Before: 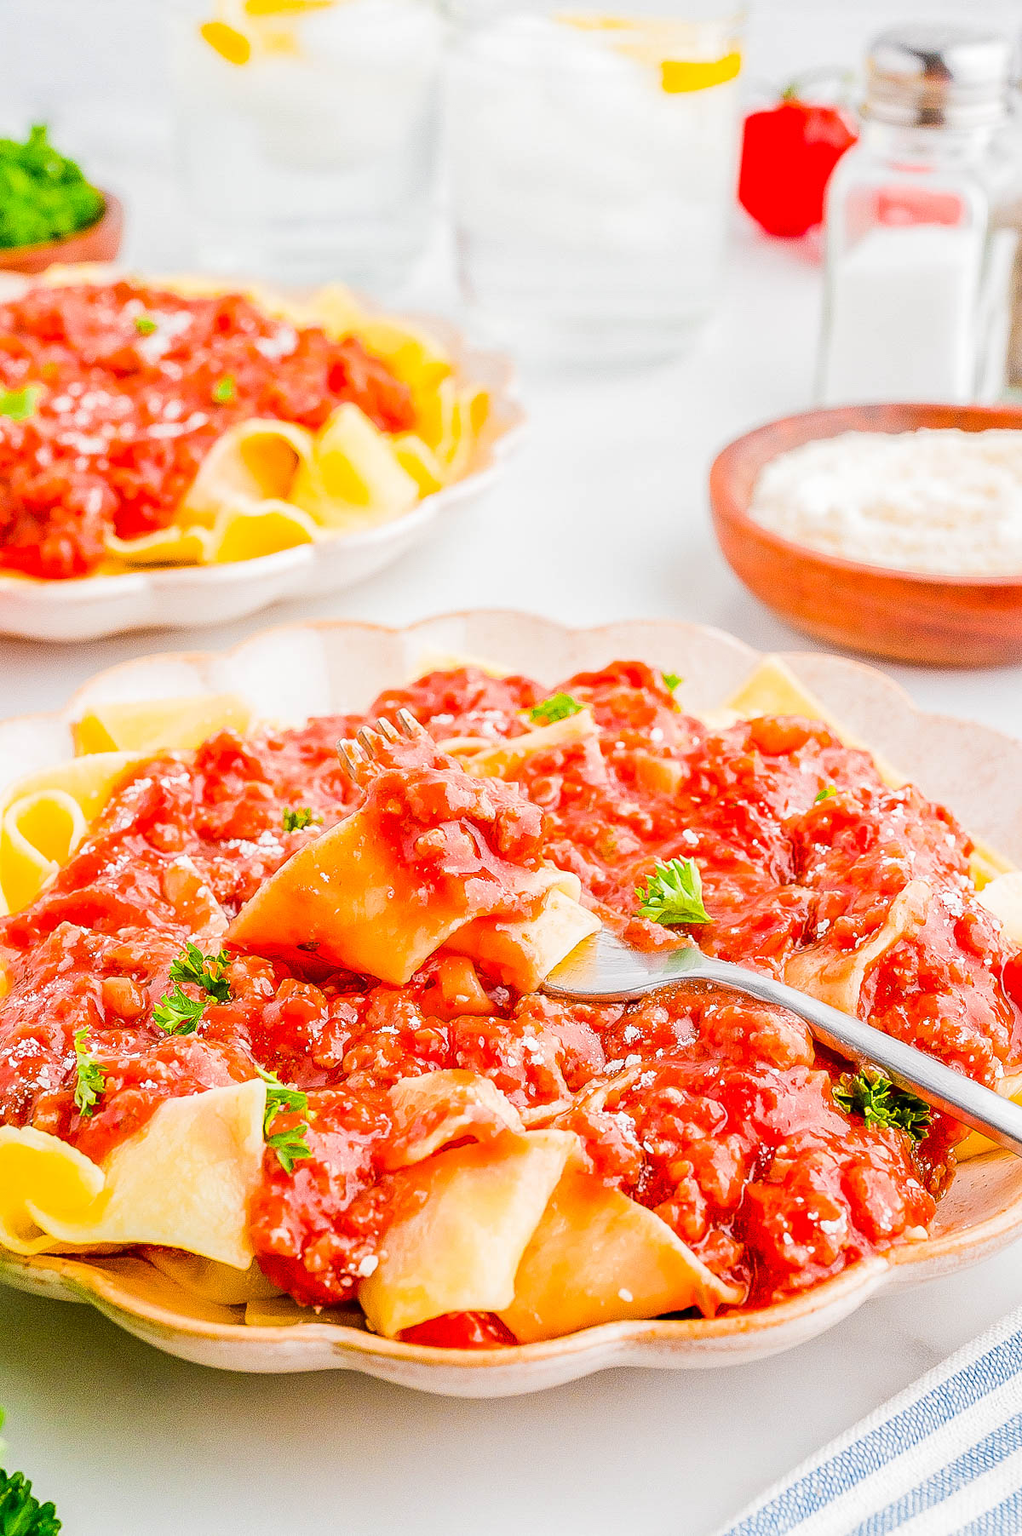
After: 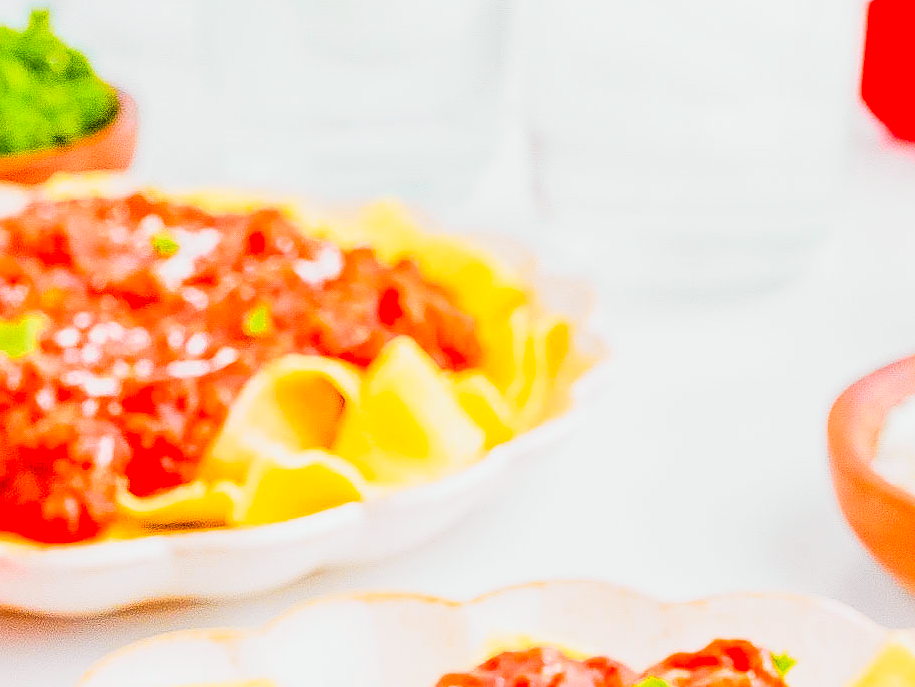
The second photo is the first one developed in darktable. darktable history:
crop: left 0.579%, top 7.627%, right 23.167%, bottom 54.275%
white balance: red 0.982, blue 1.018
sharpen: on, module defaults
tone curve: curves: ch0 [(0, 0.029) (0.168, 0.142) (0.359, 0.44) (0.469, 0.544) (0.634, 0.722) (0.858, 0.903) (1, 0.968)]; ch1 [(0, 0) (0.437, 0.453) (0.472, 0.47) (0.502, 0.502) (0.54, 0.534) (0.57, 0.592) (0.618, 0.66) (0.699, 0.749) (0.859, 0.919) (1, 1)]; ch2 [(0, 0) (0.33, 0.301) (0.421, 0.443) (0.476, 0.498) (0.505, 0.503) (0.547, 0.557) (0.586, 0.634) (0.608, 0.676) (1, 1)], color space Lab, independent channels, preserve colors none
